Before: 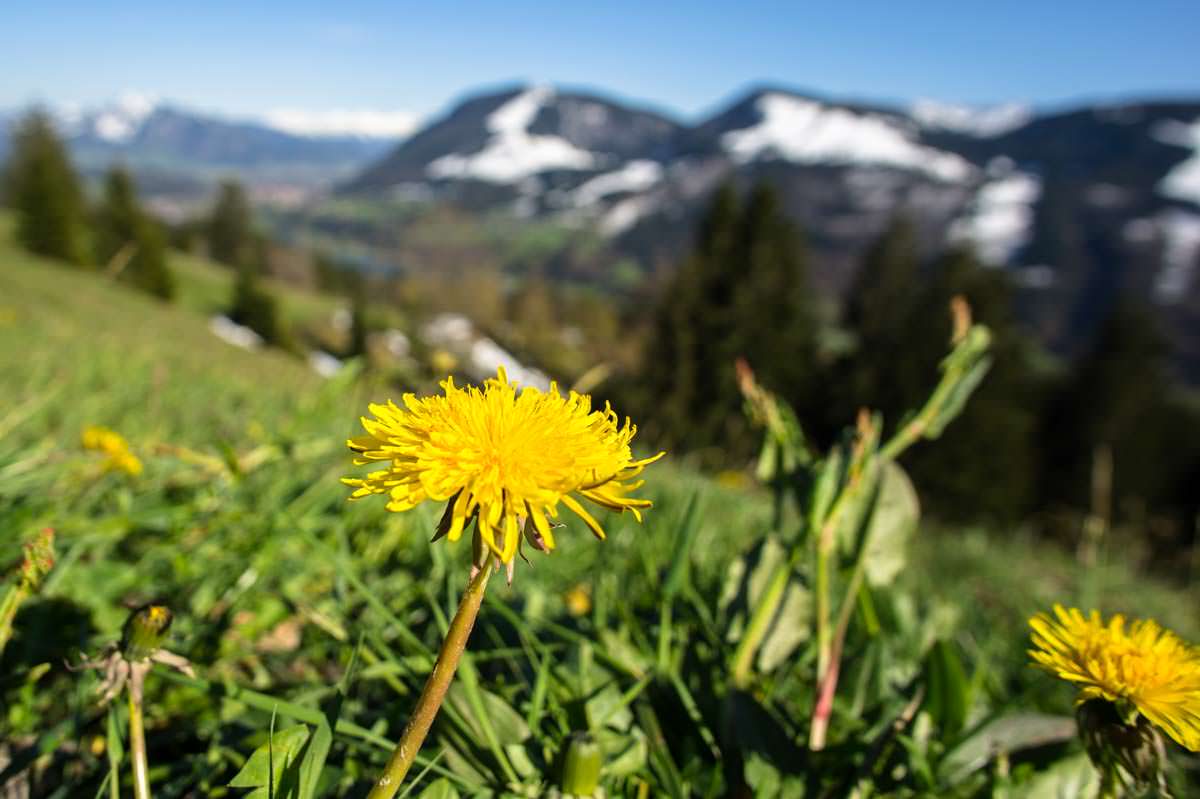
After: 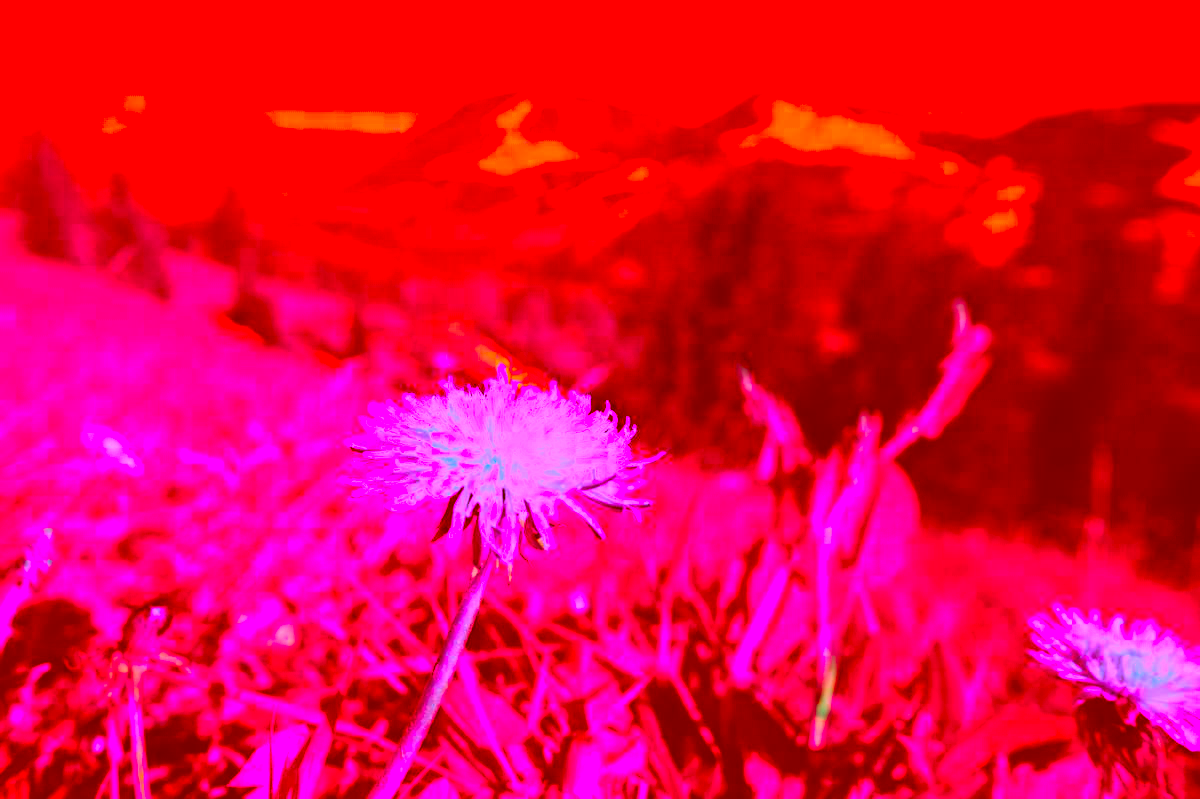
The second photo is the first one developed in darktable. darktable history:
tone equalizer: on, module defaults
color correction: highlights a* -39.24, highlights b* -39.53, shadows a* -39.23, shadows b* -39.61, saturation -2.95
